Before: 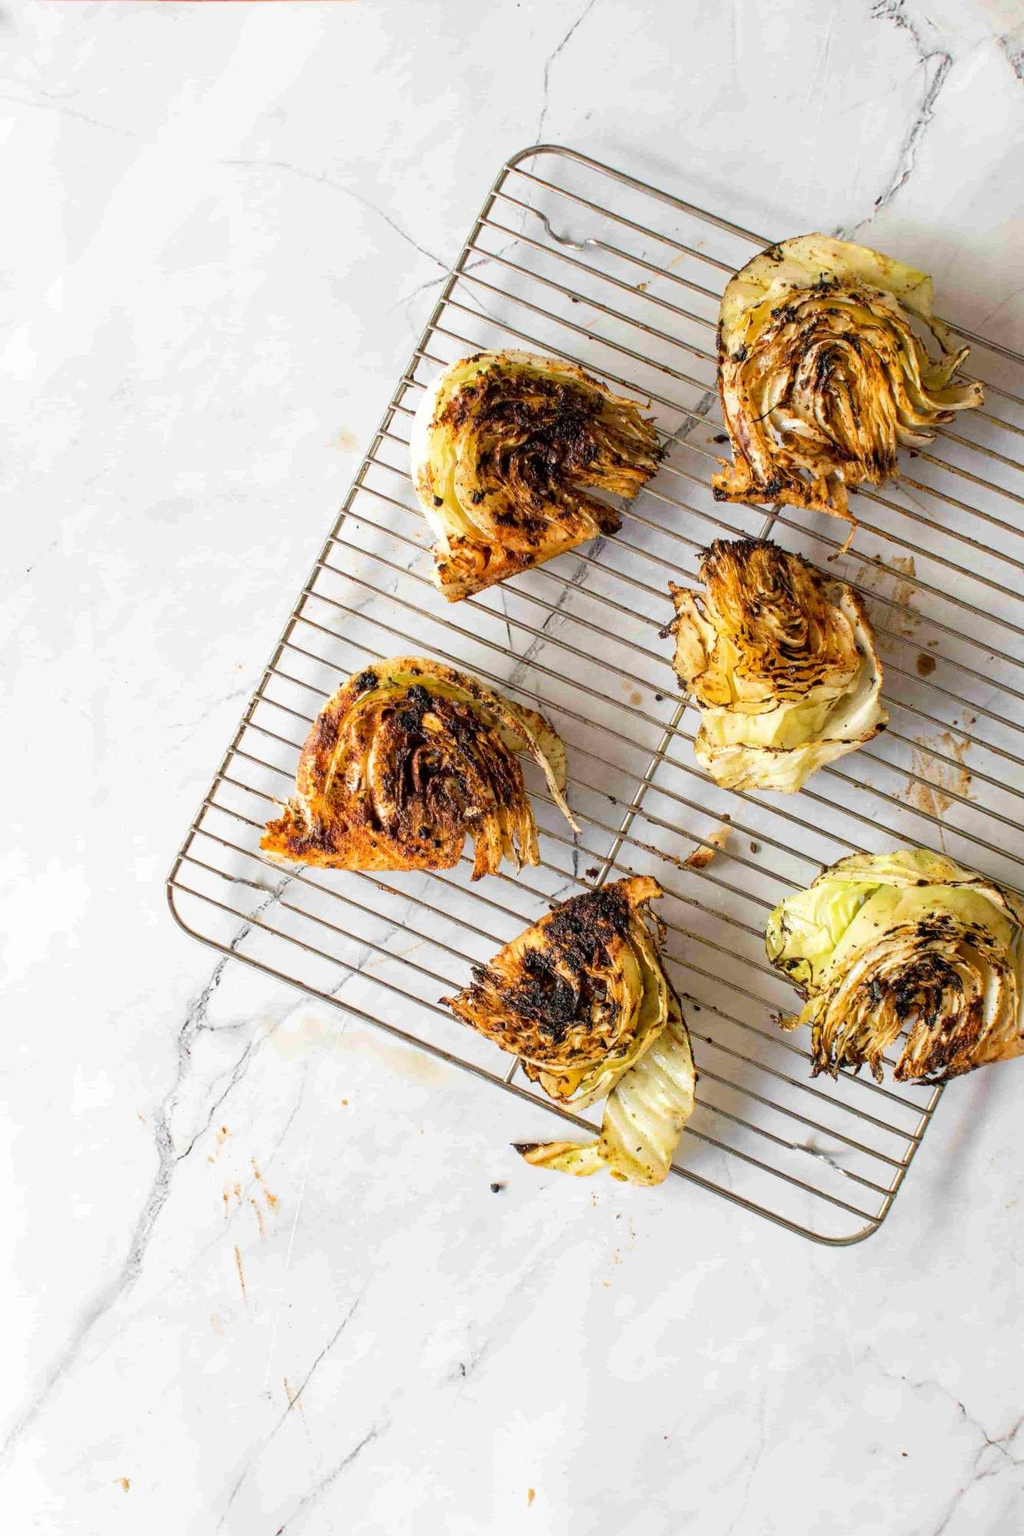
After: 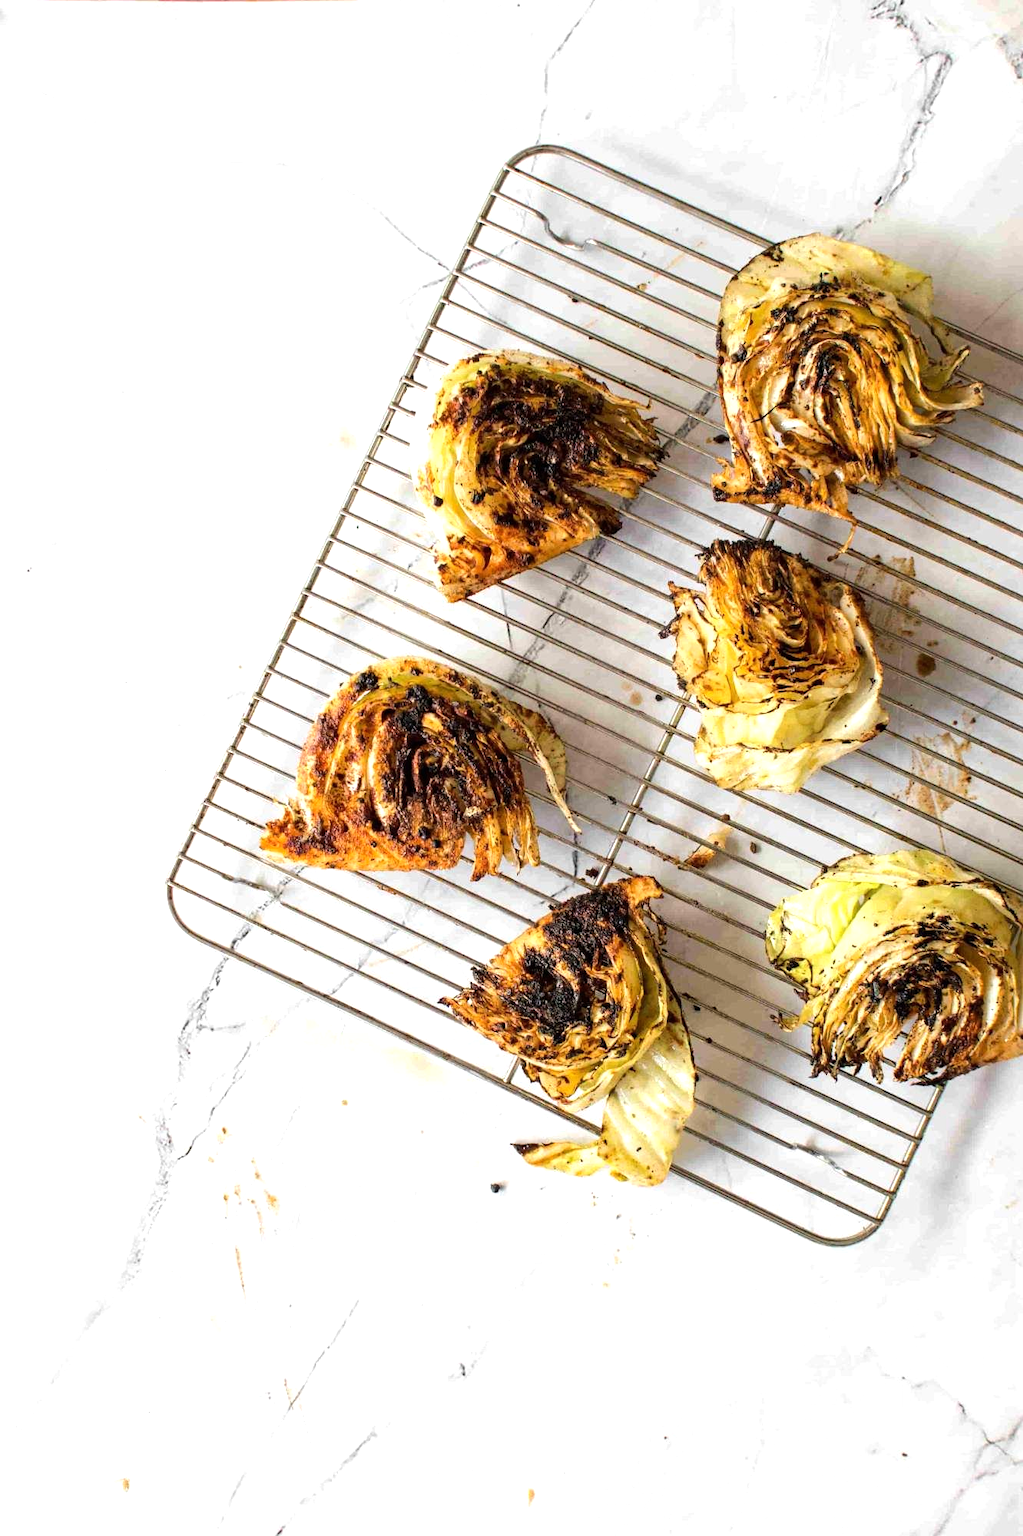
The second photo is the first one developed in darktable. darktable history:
tone equalizer: -8 EV -0.406 EV, -7 EV -0.37 EV, -6 EV -0.357 EV, -5 EV -0.255 EV, -3 EV 0.199 EV, -2 EV 0.311 EV, -1 EV 0.413 EV, +0 EV 0.421 EV, edges refinement/feathering 500, mask exposure compensation -1.57 EV, preserve details no
